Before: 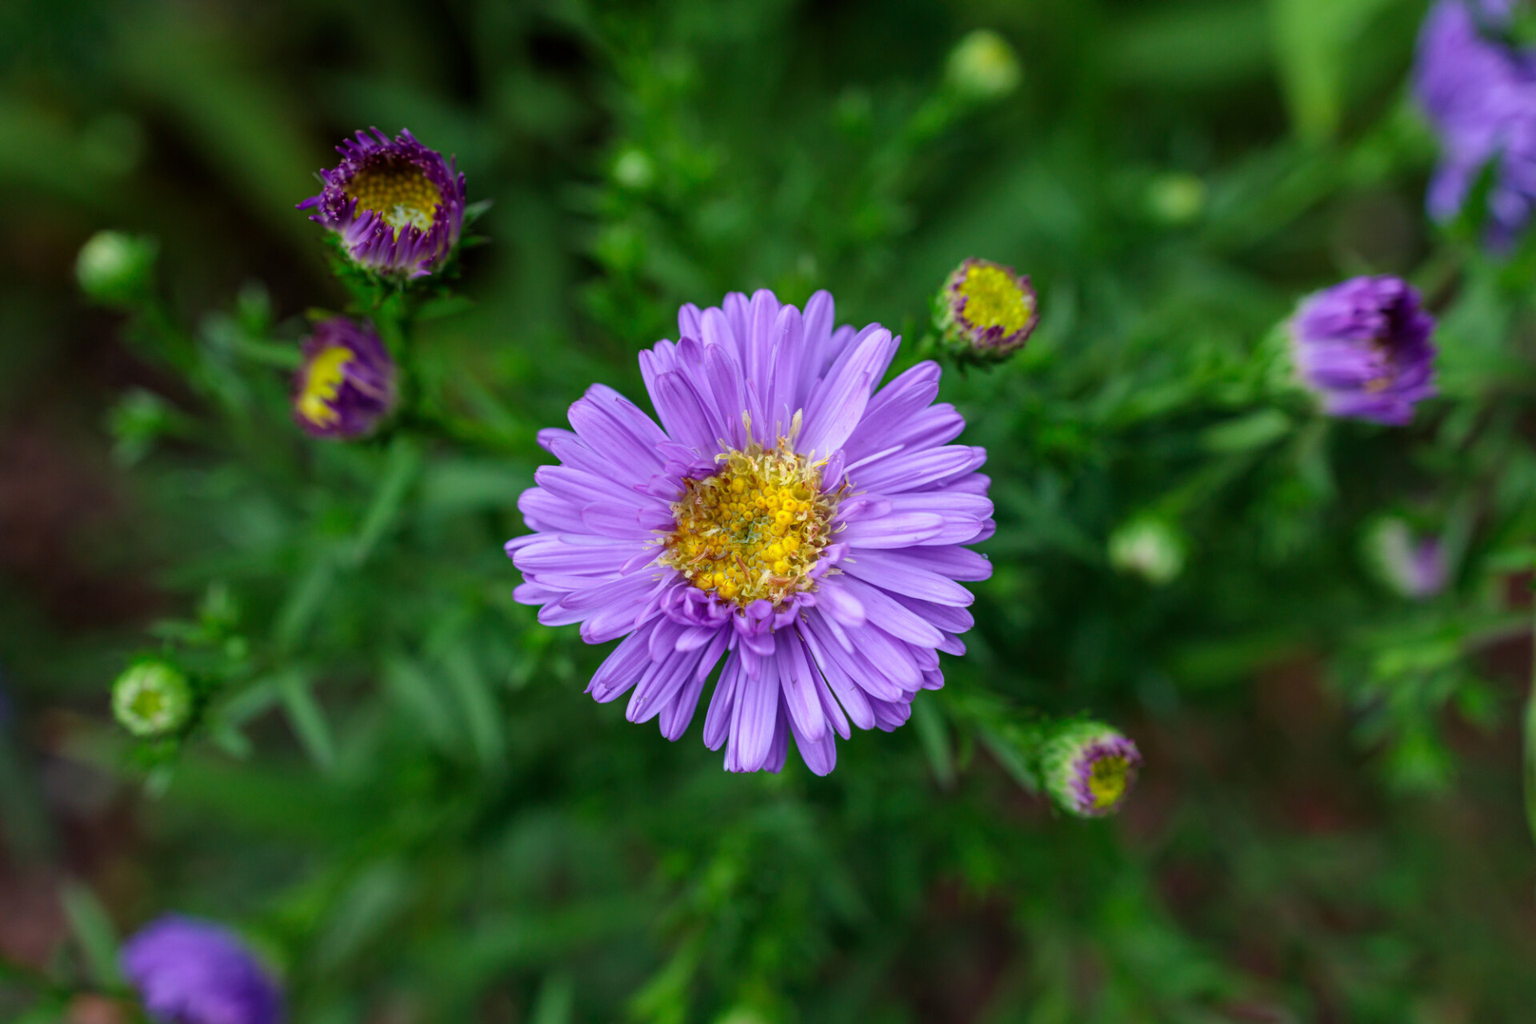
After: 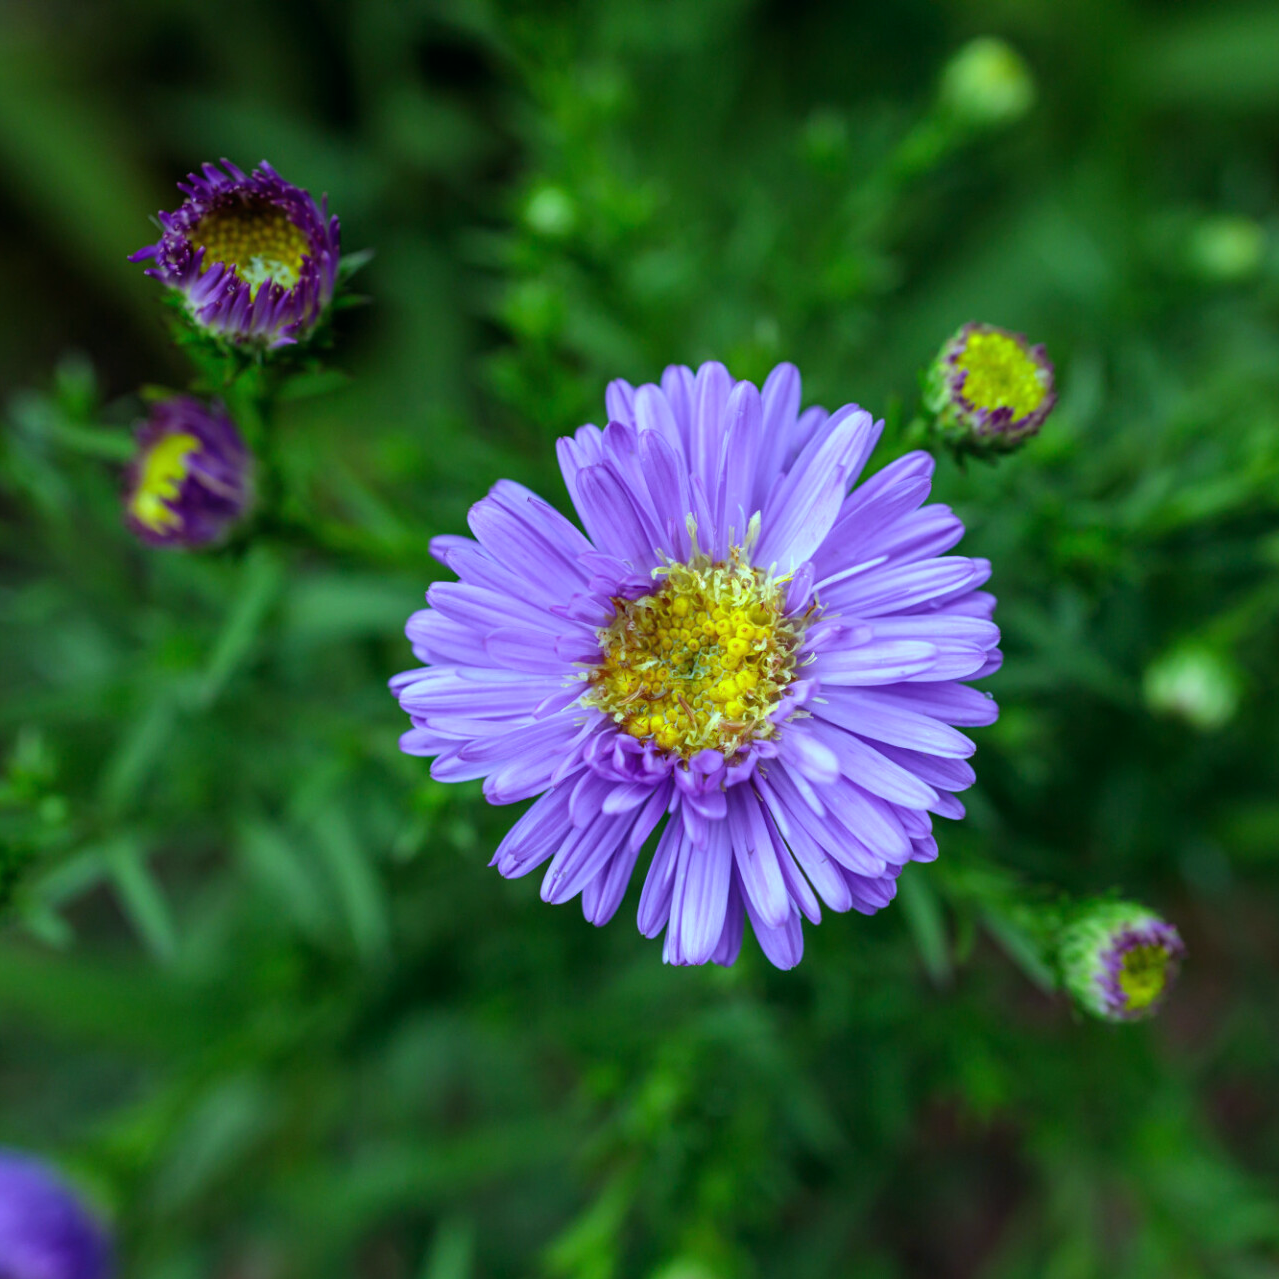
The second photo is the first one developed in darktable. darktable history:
crop and rotate: left 12.648%, right 20.685%
color balance: mode lift, gamma, gain (sRGB), lift [0.997, 0.979, 1.021, 1.011], gamma [1, 1.084, 0.916, 0.998], gain [1, 0.87, 1.13, 1.101], contrast 4.55%, contrast fulcrum 38.24%, output saturation 104.09%
